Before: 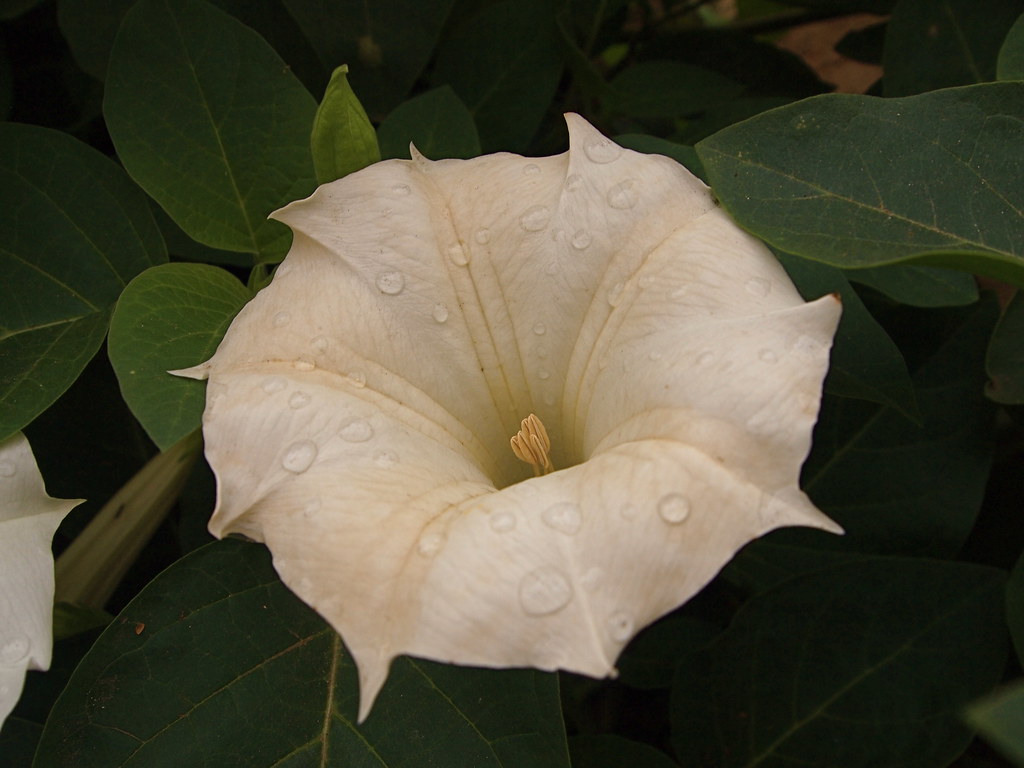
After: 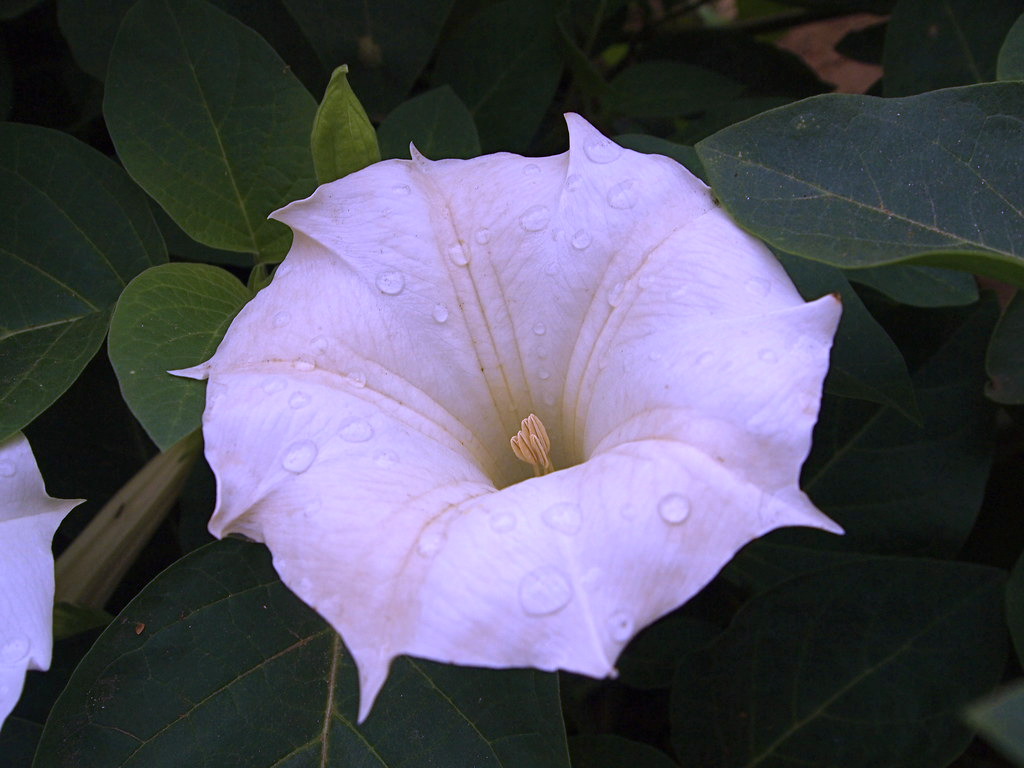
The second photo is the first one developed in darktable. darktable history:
exposure: black level correction 0, exposure 0.2 EV, compensate exposure bias true, compensate highlight preservation false
white balance: red 0.98, blue 1.61
